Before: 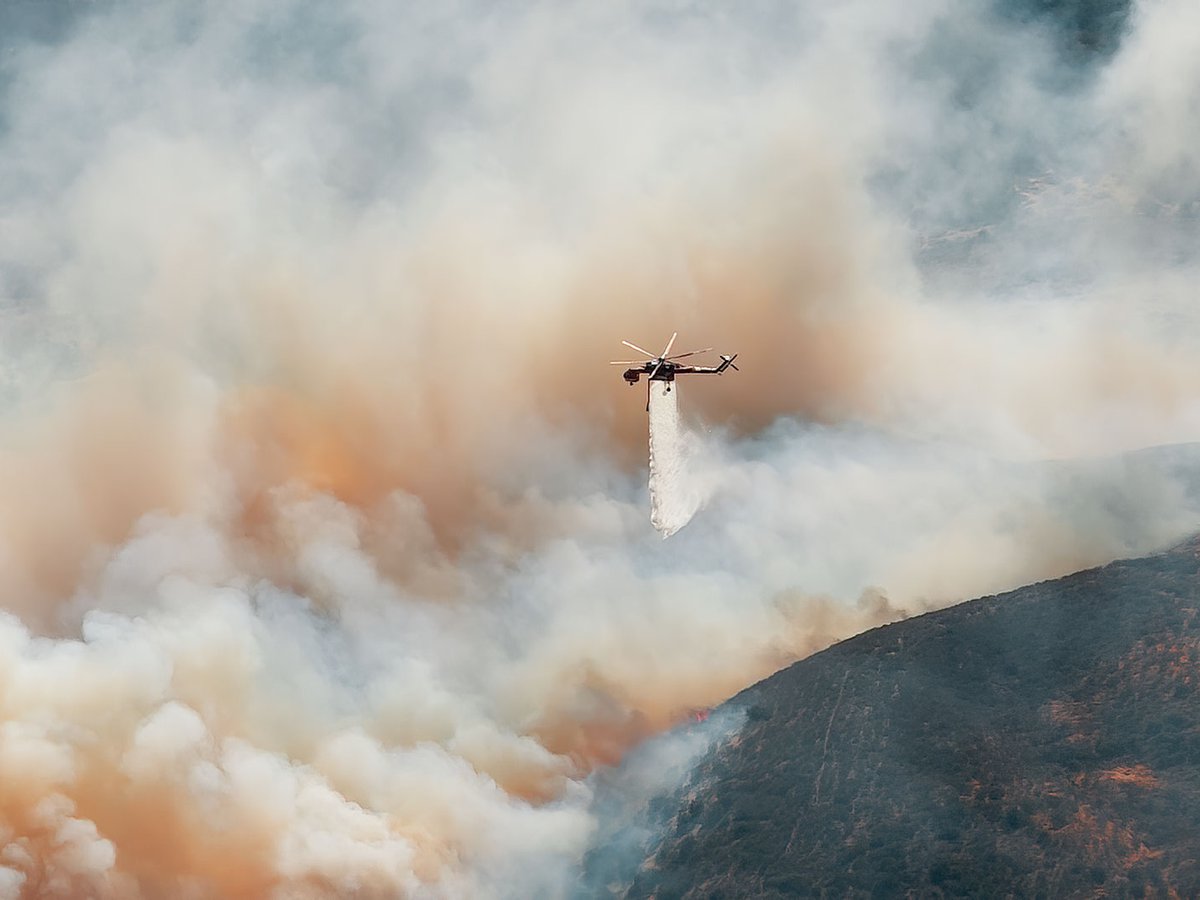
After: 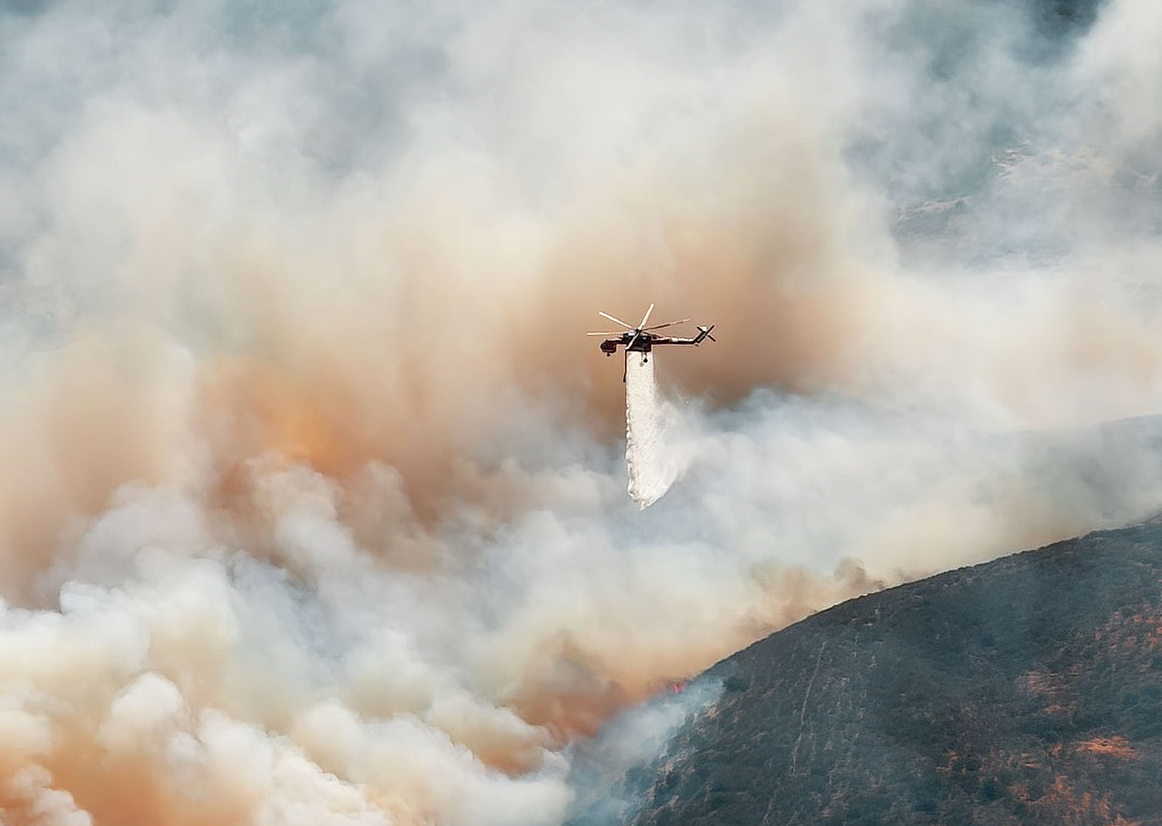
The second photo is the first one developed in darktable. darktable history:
crop: left 1.964%, top 3.251%, right 1.122%, bottom 4.933%
local contrast: mode bilateral grid, contrast 25, coarseness 50, detail 123%, midtone range 0.2
exposure: black level correction -0.001, exposure 0.08 EV, compensate highlight preservation false
